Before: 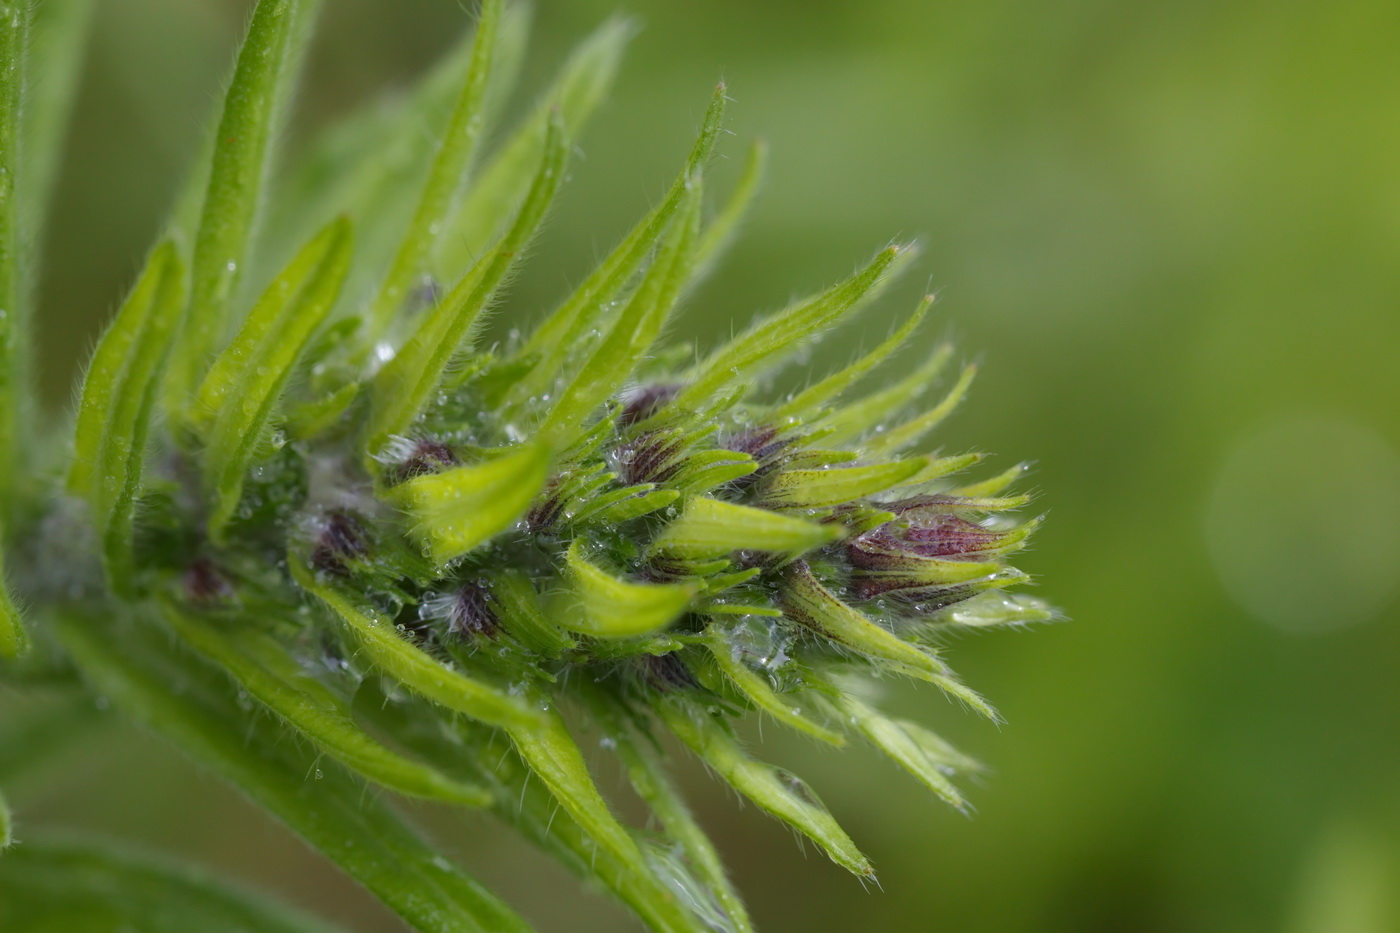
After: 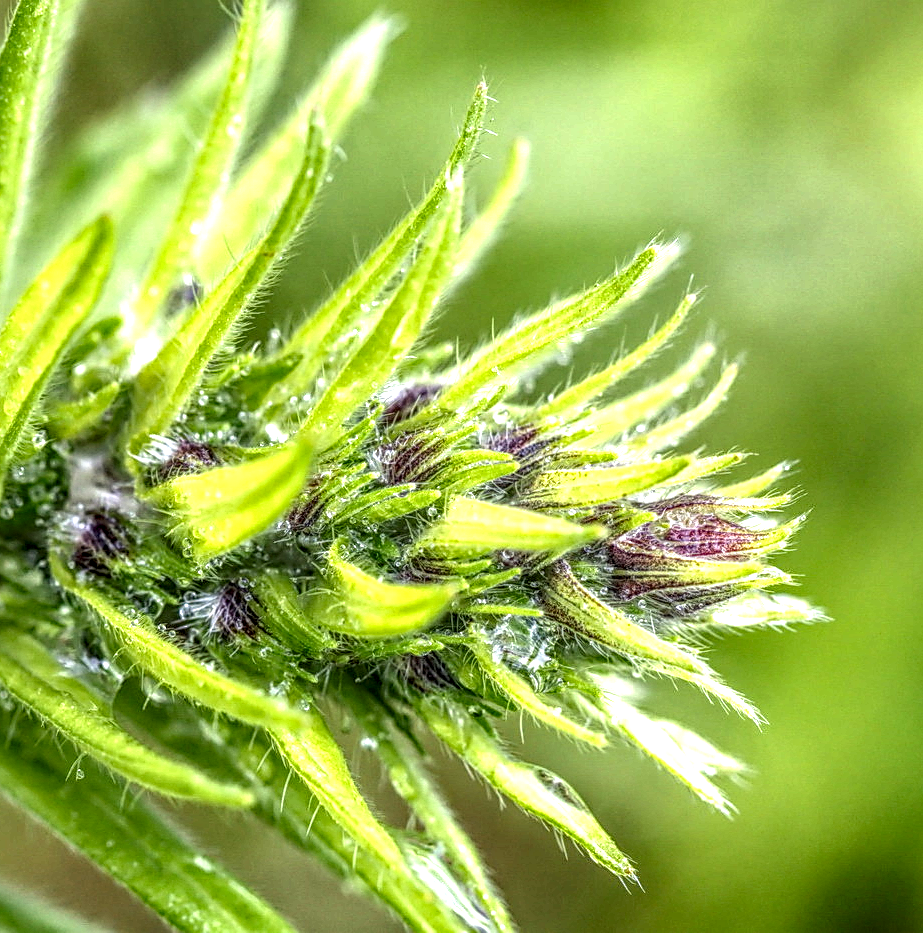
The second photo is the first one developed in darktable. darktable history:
crop: left 17.119%, right 16.922%
sharpen: on, module defaults
exposure: black level correction 0, exposure 1.388 EV, compensate highlight preservation false
haze removal: compatibility mode true, adaptive false
local contrast: highlights 2%, shadows 7%, detail 298%, midtone range 0.295
